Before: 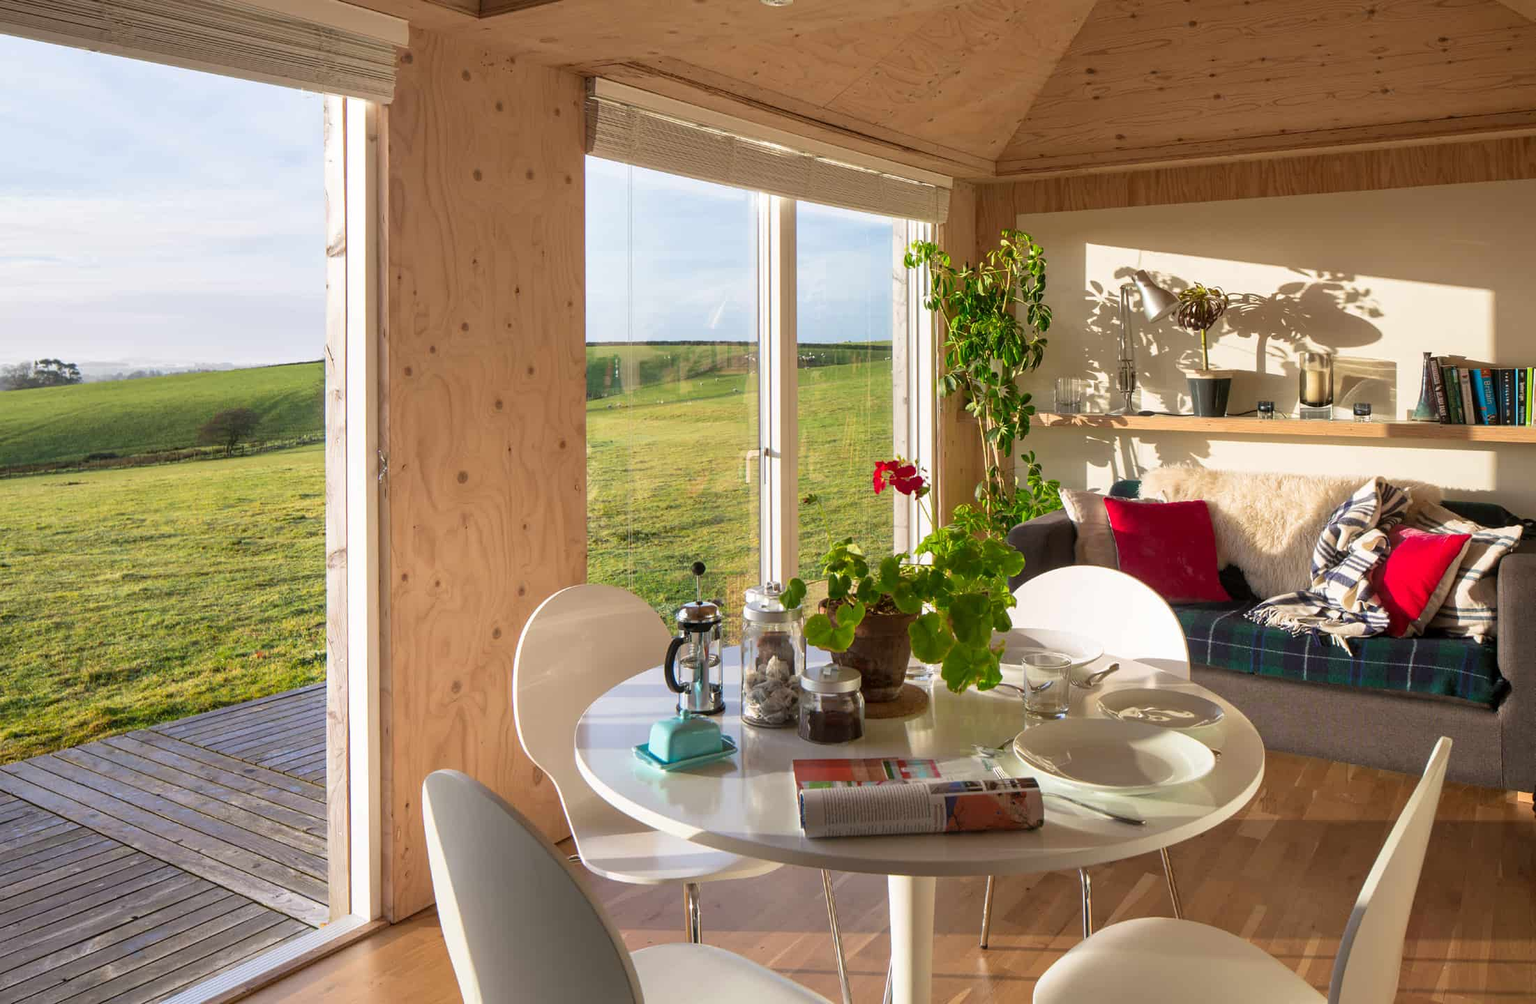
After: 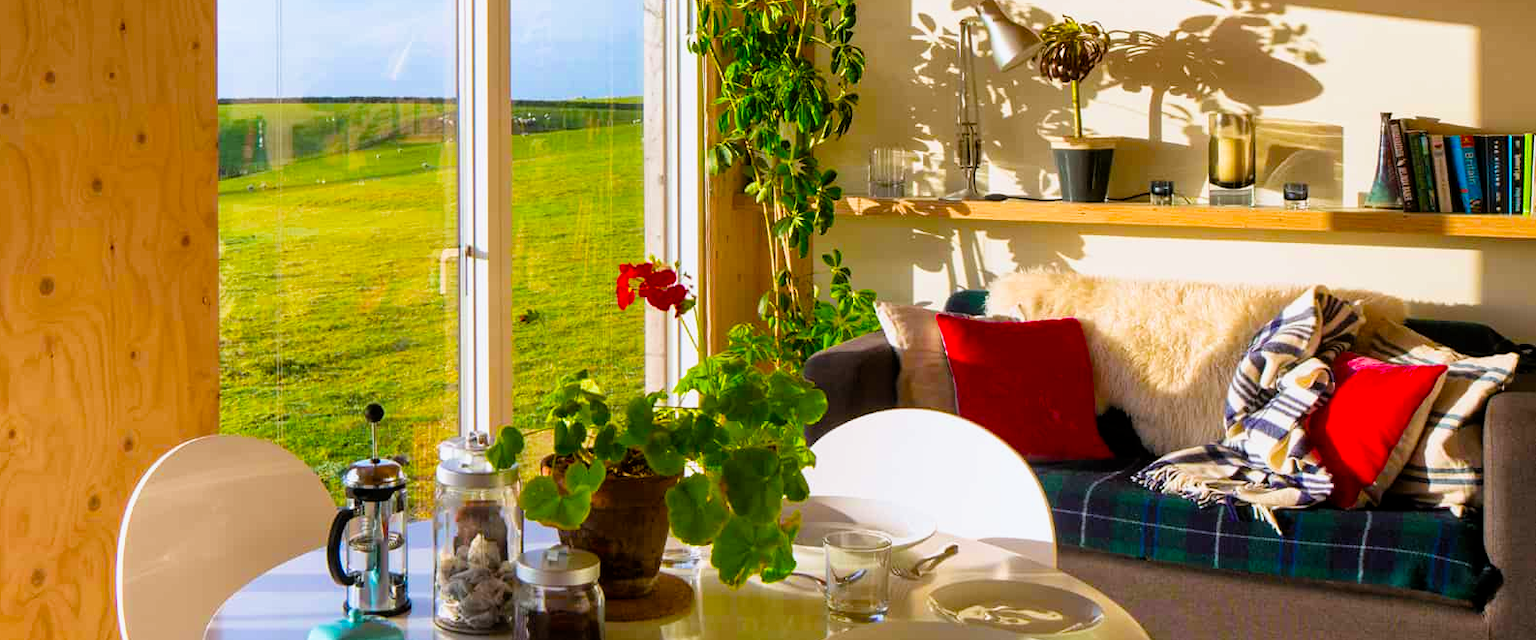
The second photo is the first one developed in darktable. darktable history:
white balance: red 0.983, blue 1.036
crop and rotate: left 27.938%, top 27.046%, bottom 27.046%
velvia: strength 32%, mid-tones bias 0.2
filmic rgb: black relative exposure -12 EV, white relative exposure 2.8 EV, threshold 3 EV, target black luminance 0%, hardness 8.06, latitude 70.41%, contrast 1.14, highlights saturation mix 10%, shadows ↔ highlights balance -0.388%, color science v4 (2020), iterations of high-quality reconstruction 10, contrast in shadows soft, contrast in highlights soft, enable highlight reconstruction true
